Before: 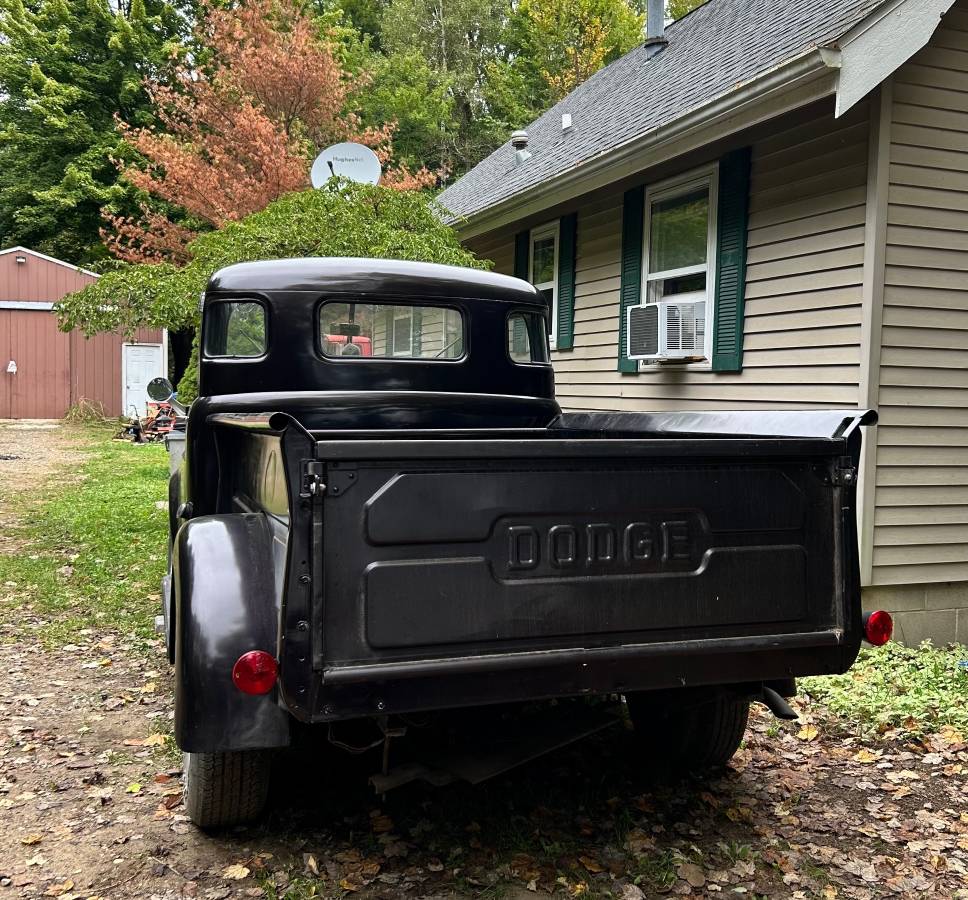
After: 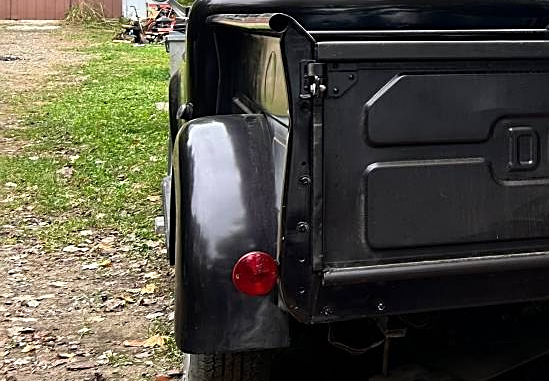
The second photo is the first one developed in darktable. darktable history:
crop: top 44.424%, right 43.215%, bottom 13.215%
sharpen: on, module defaults
